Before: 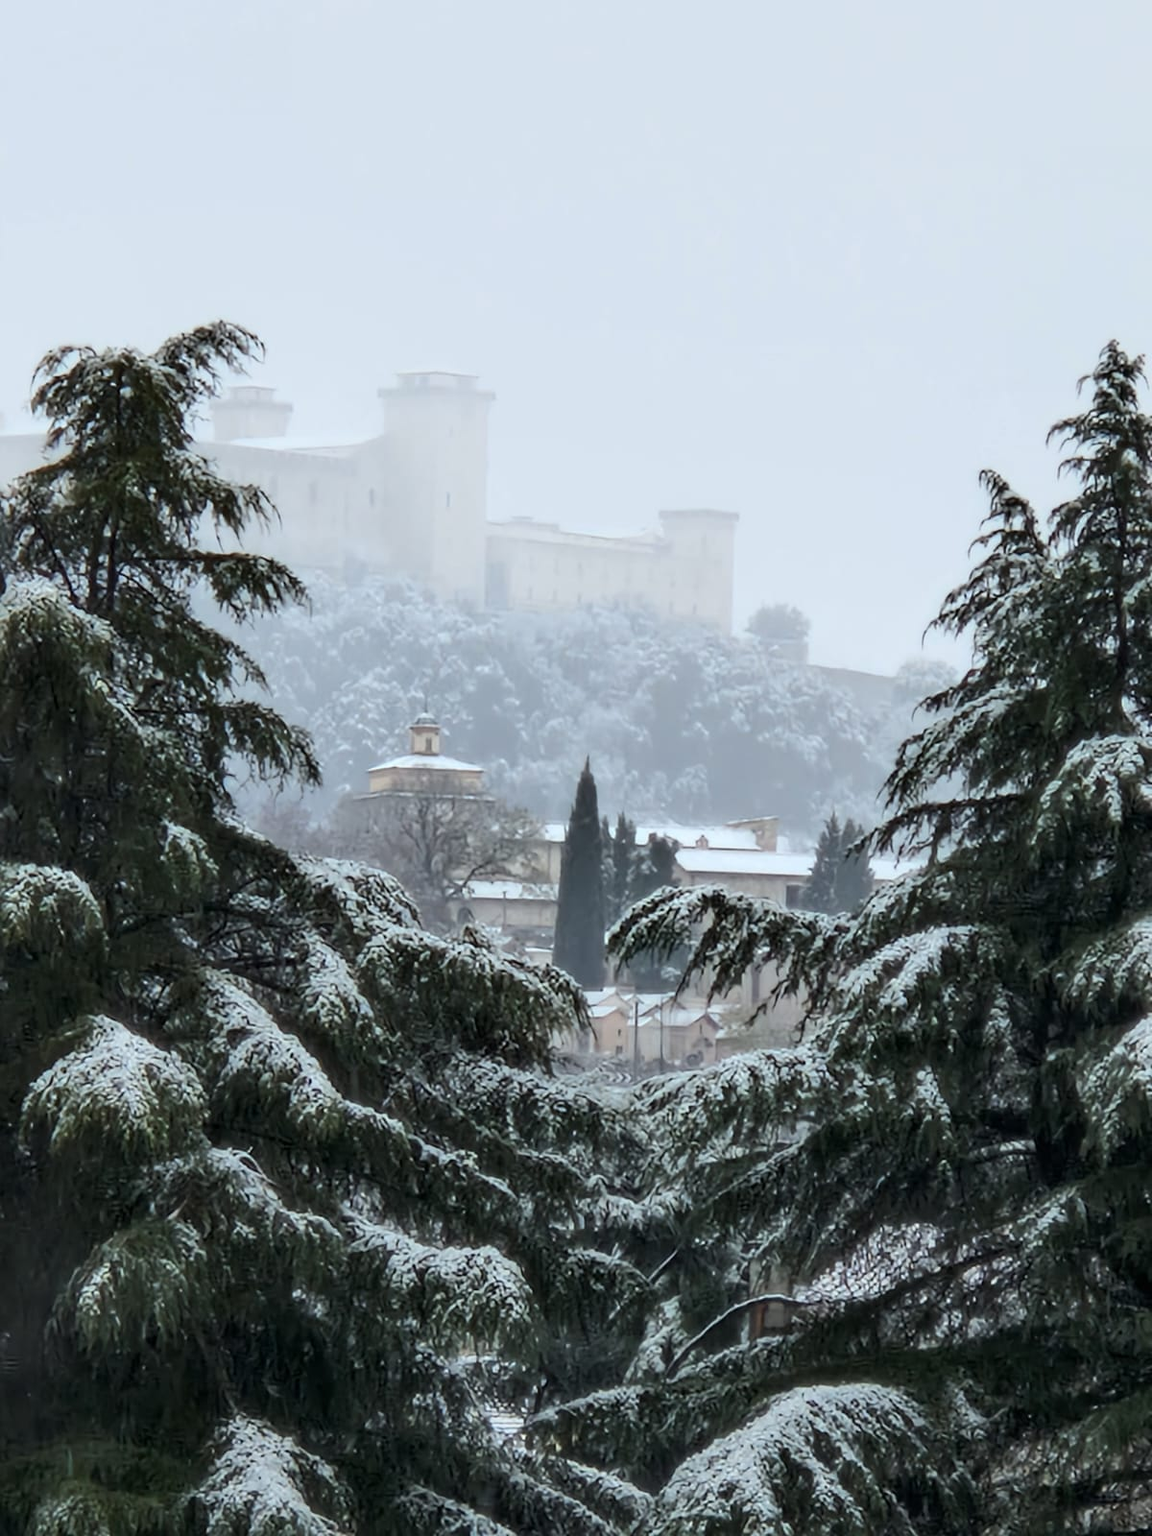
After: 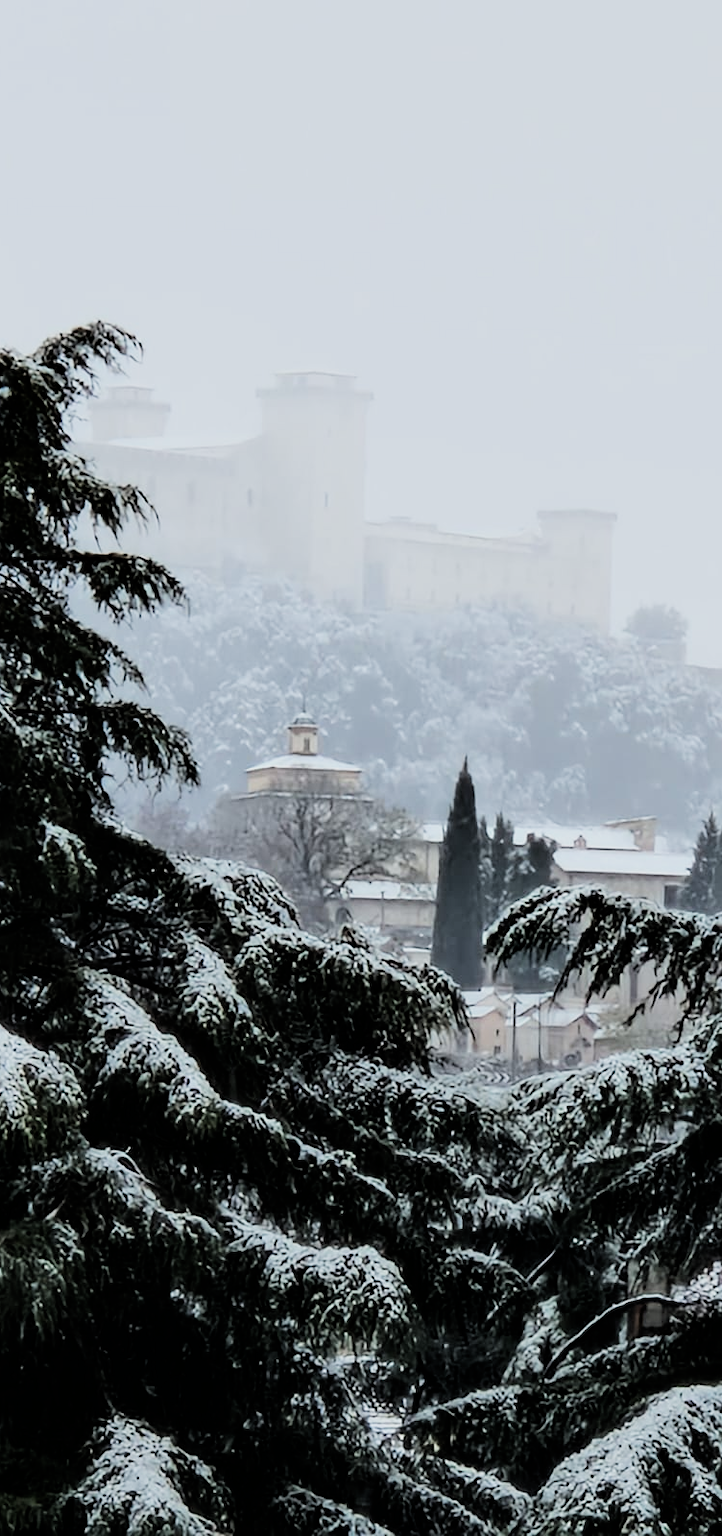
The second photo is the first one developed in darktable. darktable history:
sharpen: amount 0.2
crop: left 10.644%, right 26.528%
filmic rgb: black relative exposure -5 EV, hardness 2.88, contrast 1.4, highlights saturation mix -30%
